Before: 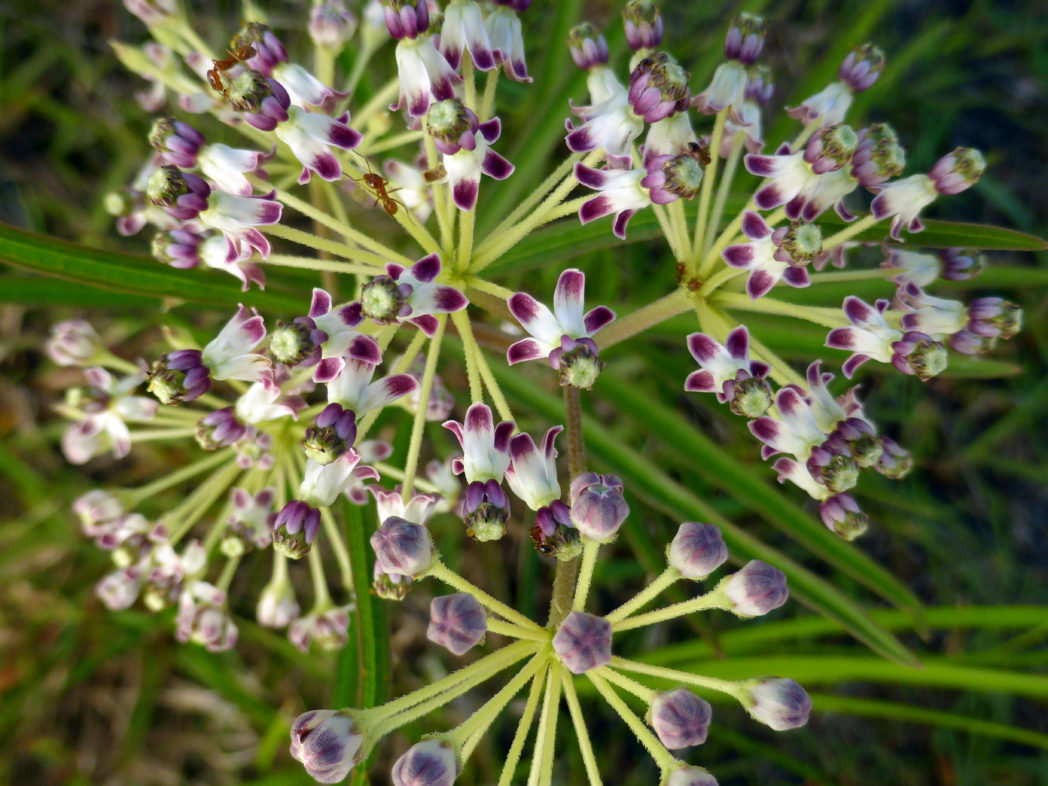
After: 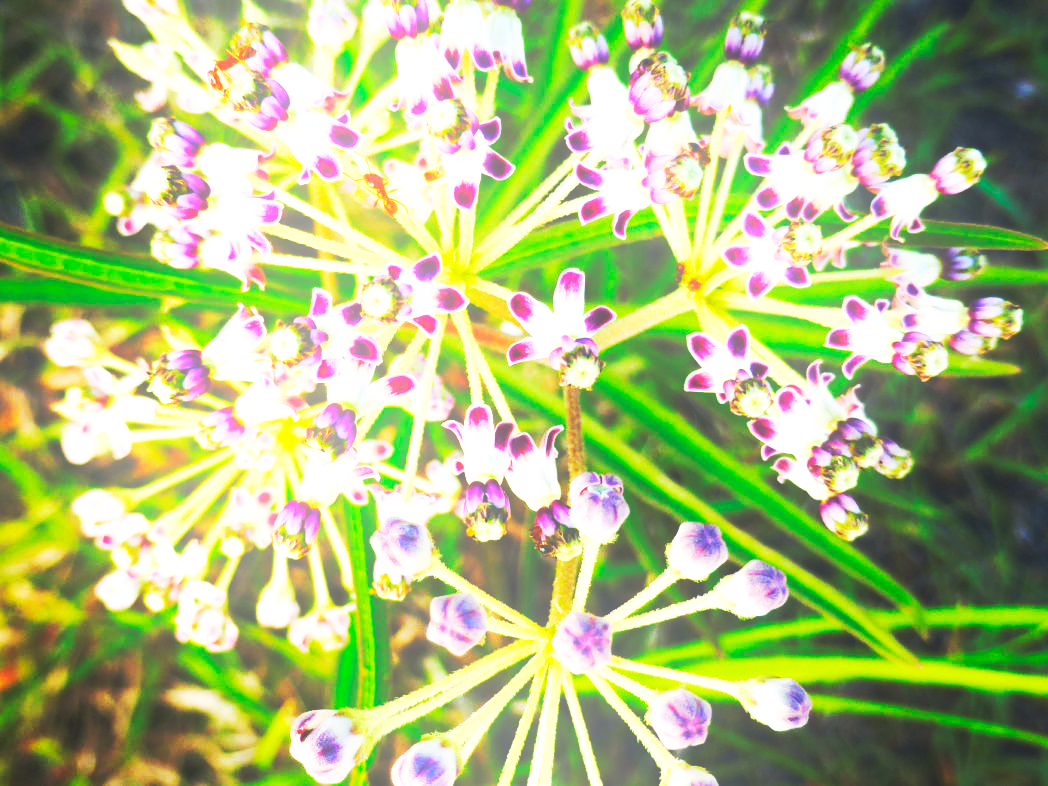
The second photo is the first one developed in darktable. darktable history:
bloom: size 15%, threshold 97%, strength 7%
exposure: black level correction 0, exposure 0.68 EV, compensate exposure bias true, compensate highlight preservation false
base curve: curves: ch0 [(0, 0.015) (0.085, 0.116) (0.134, 0.298) (0.19, 0.545) (0.296, 0.764) (0.599, 0.982) (1, 1)], preserve colors none
